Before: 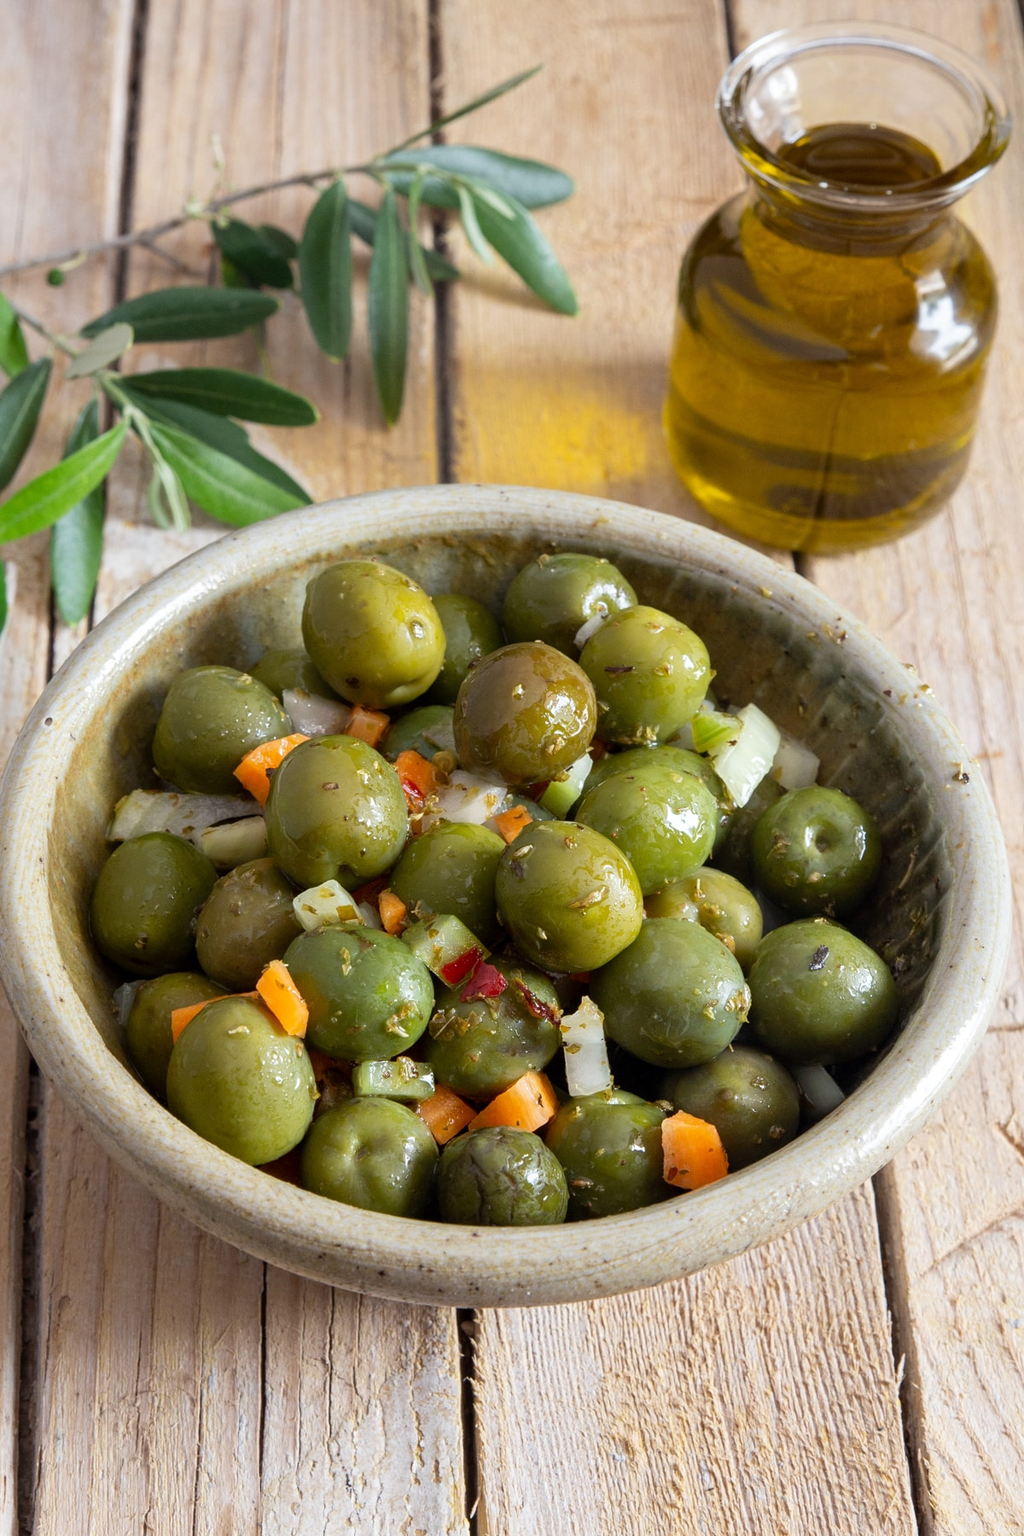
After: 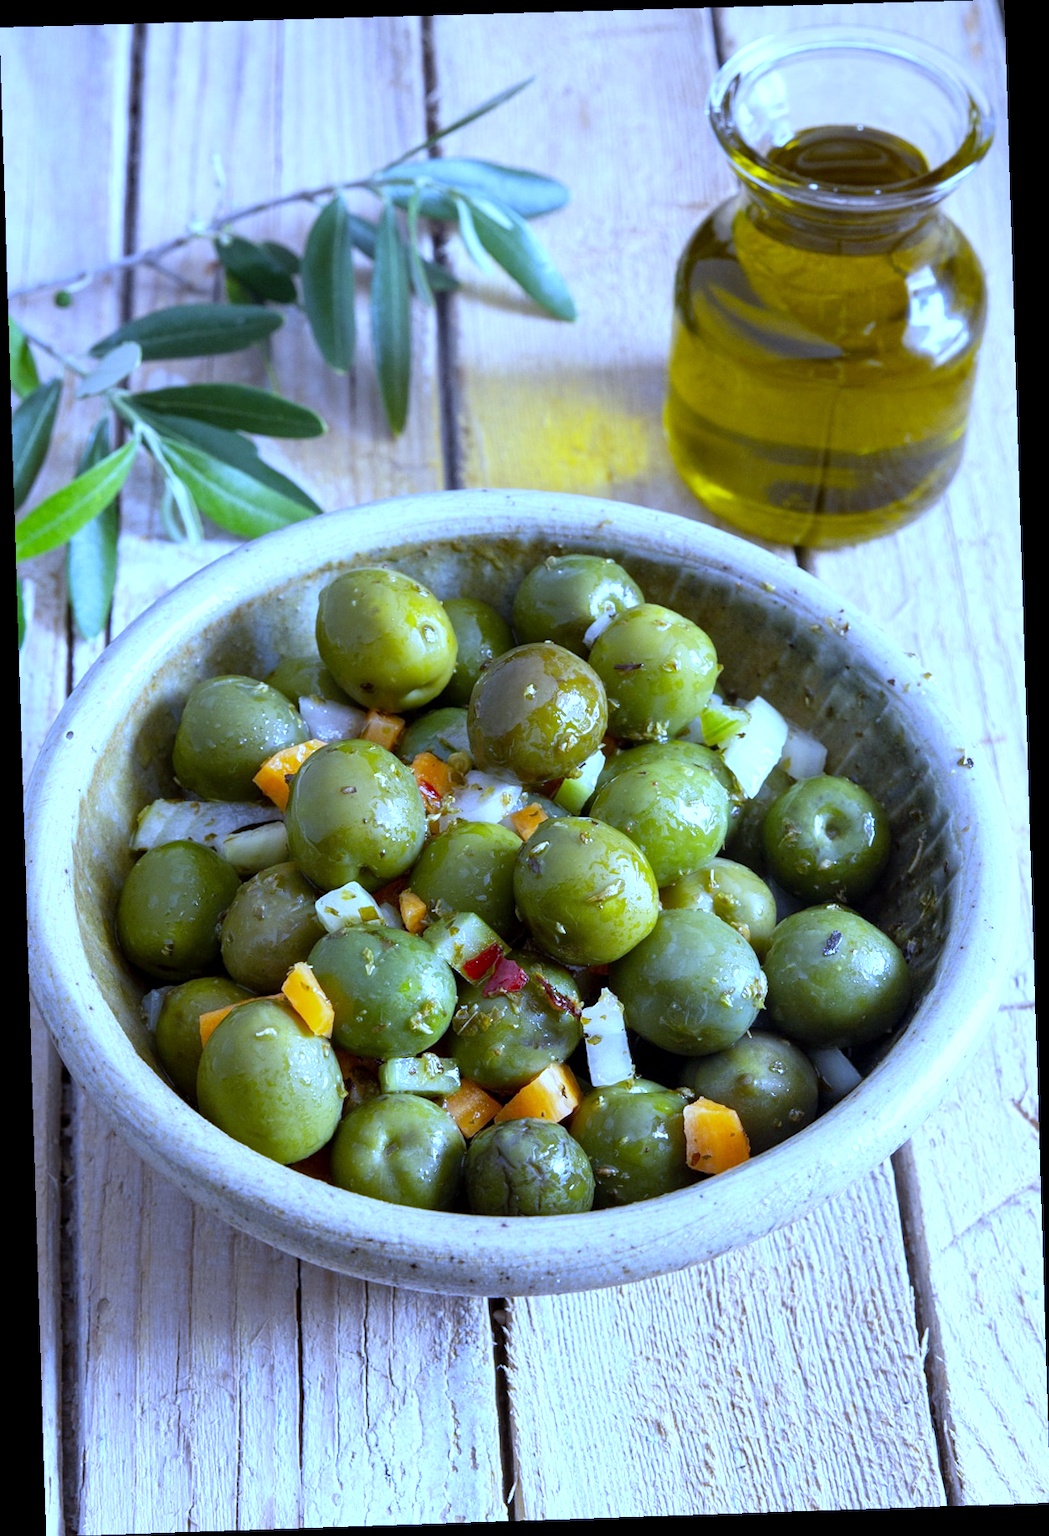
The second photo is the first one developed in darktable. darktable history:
exposure: black level correction 0.001, exposure 0.5 EV, compensate exposure bias true, compensate highlight preservation false
white balance: red 0.766, blue 1.537
rotate and perspective: rotation -1.77°, lens shift (horizontal) 0.004, automatic cropping off
